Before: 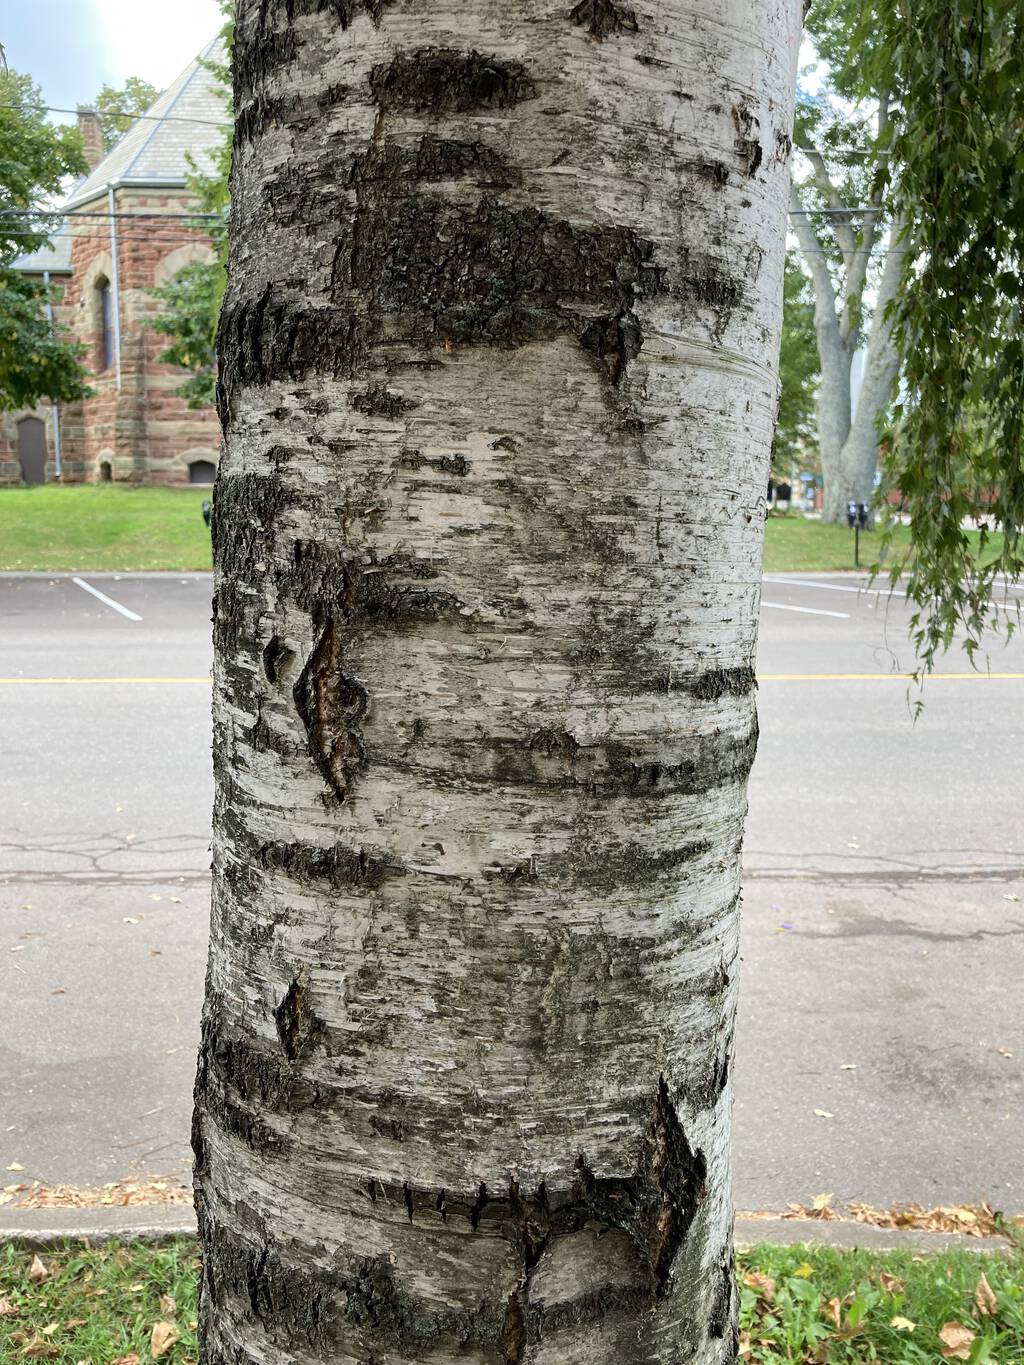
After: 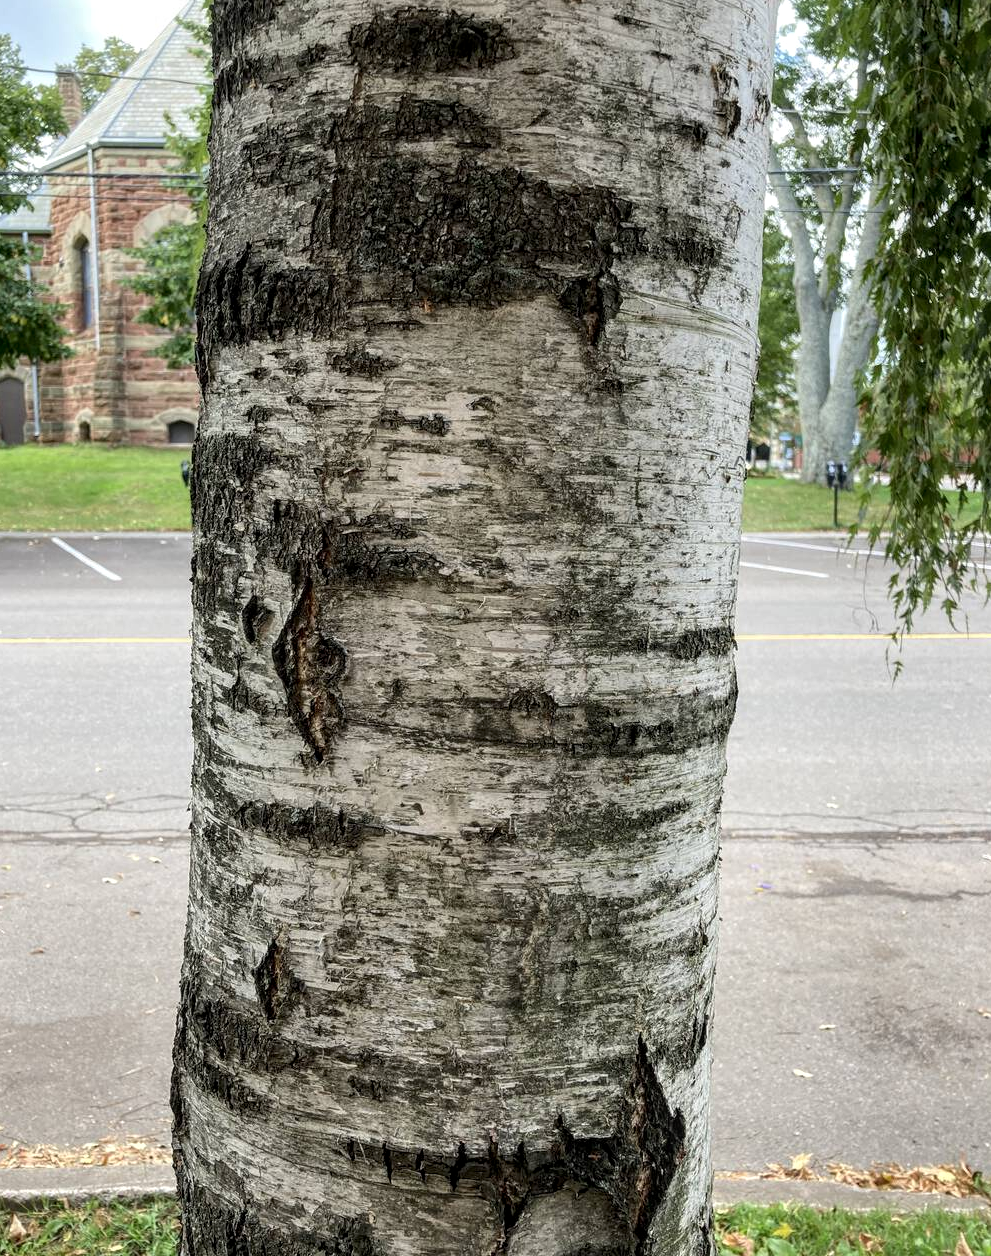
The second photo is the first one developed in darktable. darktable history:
local contrast: on, module defaults
crop: left 2.142%, top 3.003%, right 1.036%, bottom 4.913%
